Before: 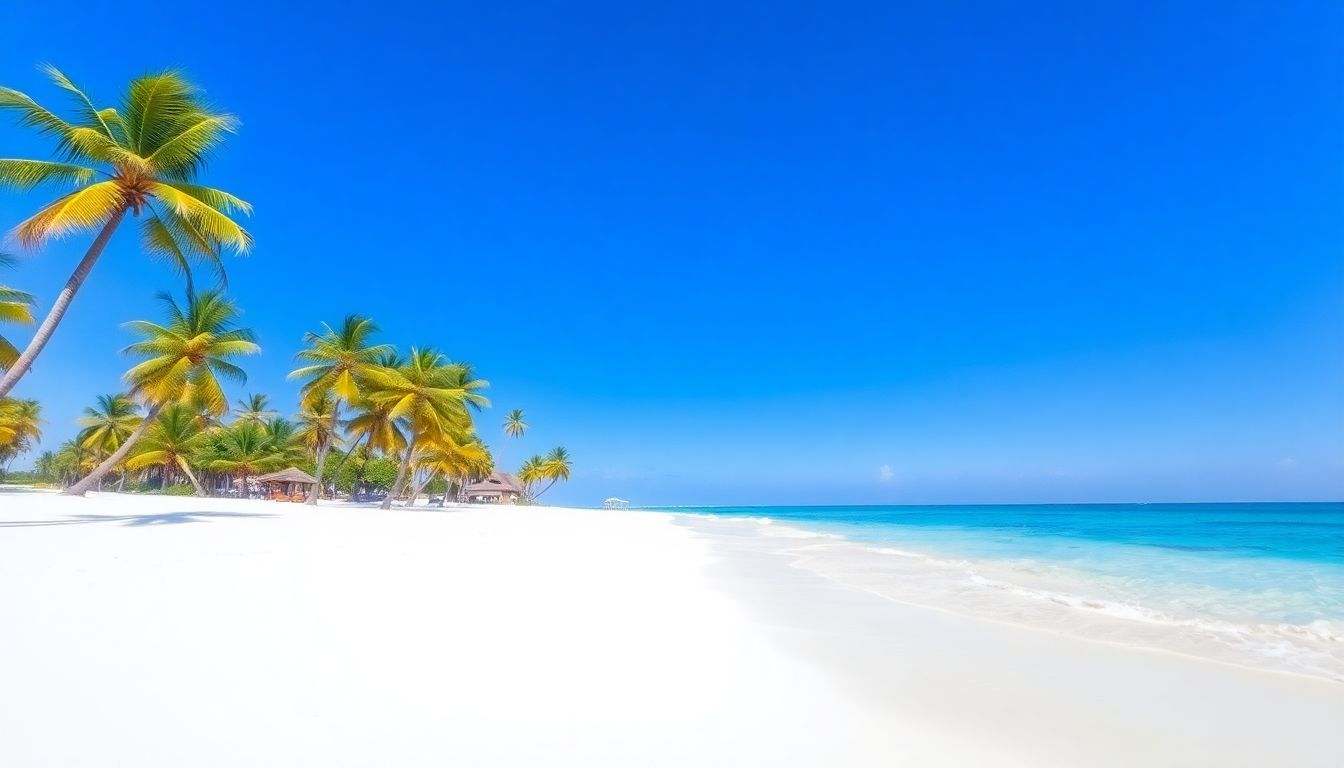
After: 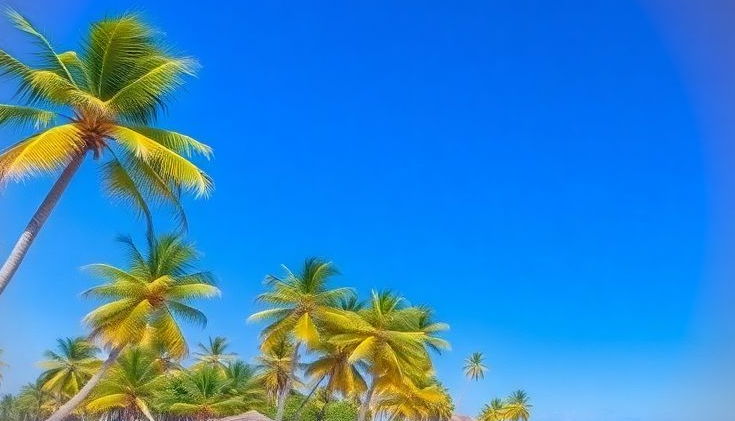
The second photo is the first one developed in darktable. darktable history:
crop and rotate: left 3.047%, top 7.509%, right 42.236%, bottom 37.598%
vignetting: fall-off start 92.6%, brightness -0.52, saturation -0.51, center (-0.012, 0)
